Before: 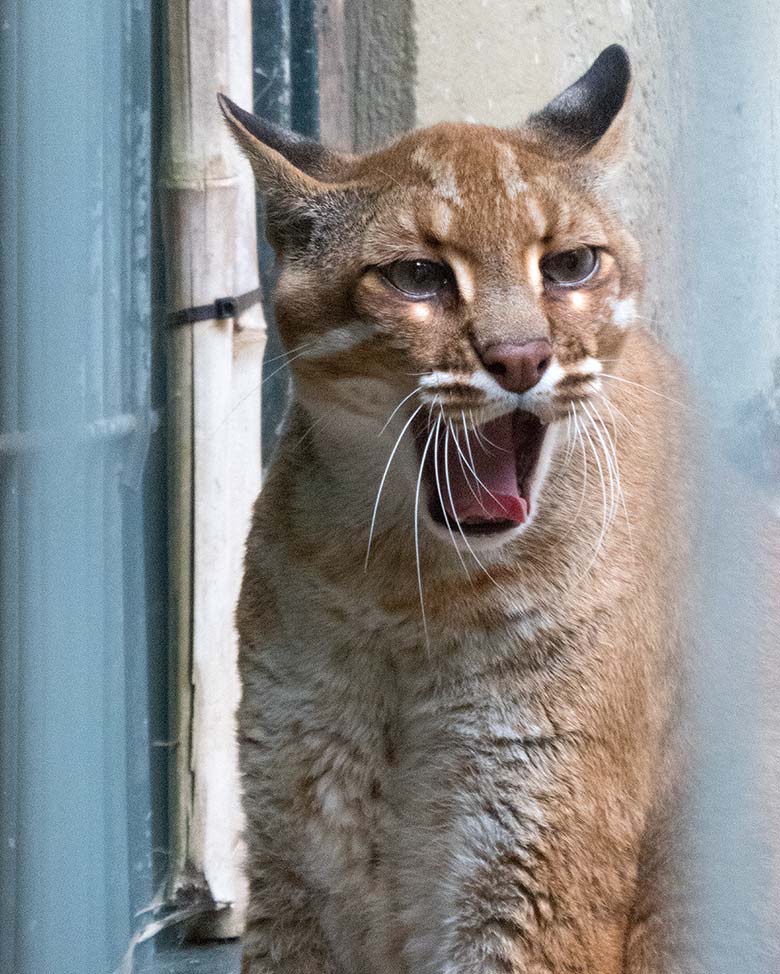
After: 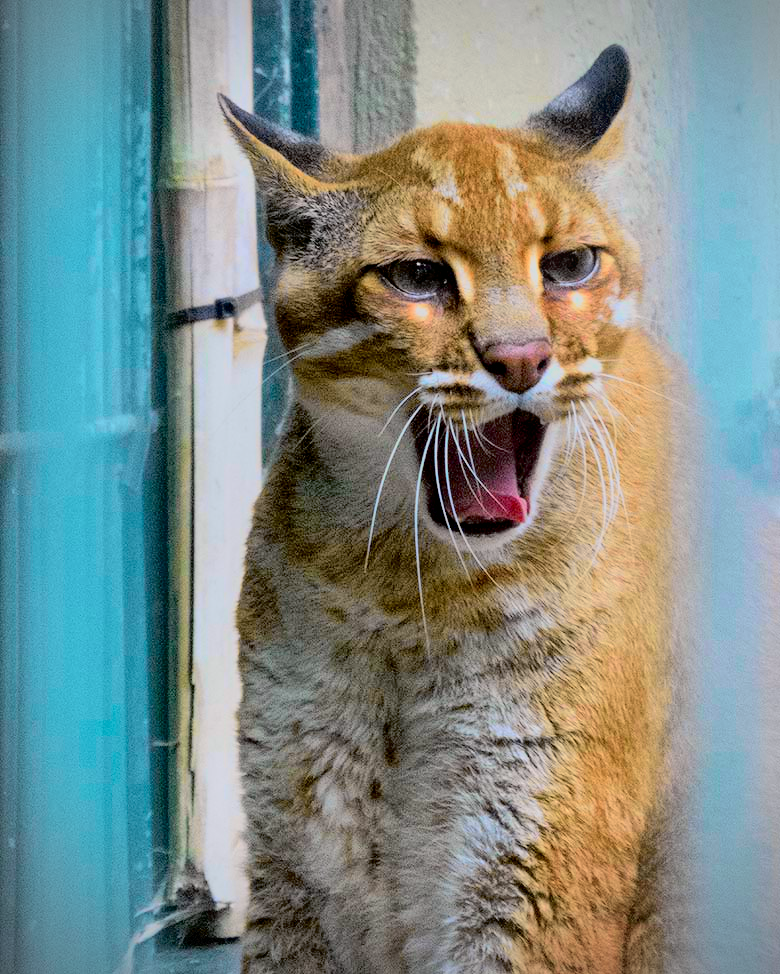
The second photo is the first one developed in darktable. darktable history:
contrast equalizer: y [[0.5, 0.5, 0.472, 0.5, 0.5, 0.5], [0.5 ×6], [0.5 ×6], [0 ×6], [0 ×6]]
vignetting: fall-off start 74.28%, fall-off radius 65.48%, dithering 8-bit output
filmic rgb: middle gray luminance 3.65%, black relative exposure -6.03 EV, white relative exposure 6.39 EV, dynamic range scaling 22.34%, target black luminance 0%, hardness 2.3, latitude 46.52%, contrast 0.787, highlights saturation mix 99.27%, shadows ↔ highlights balance 0.21%, color science v6 (2022)
local contrast: mode bilateral grid, contrast 20, coarseness 50, detail 147%, midtone range 0.2
color balance rgb: linear chroma grading › shadows 9.449%, linear chroma grading › highlights 10.974%, linear chroma grading › global chroma 15.588%, linear chroma grading › mid-tones 14.732%, perceptual saturation grading › global saturation 0.033%
tone curve: curves: ch0 [(0, 0.022) (0.114, 0.088) (0.282, 0.316) (0.446, 0.511) (0.613, 0.693) (0.786, 0.843) (0.999, 0.949)]; ch1 [(0, 0) (0.395, 0.343) (0.463, 0.427) (0.486, 0.474) (0.503, 0.5) (0.535, 0.522) (0.555, 0.546) (0.594, 0.614) (0.755, 0.793) (1, 1)]; ch2 [(0, 0) (0.369, 0.388) (0.449, 0.431) (0.501, 0.5) (0.528, 0.517) (0.561, 0.598) (0.697, 0.721) (1, 1)], color space Lab, independent channels, preserve colors none
